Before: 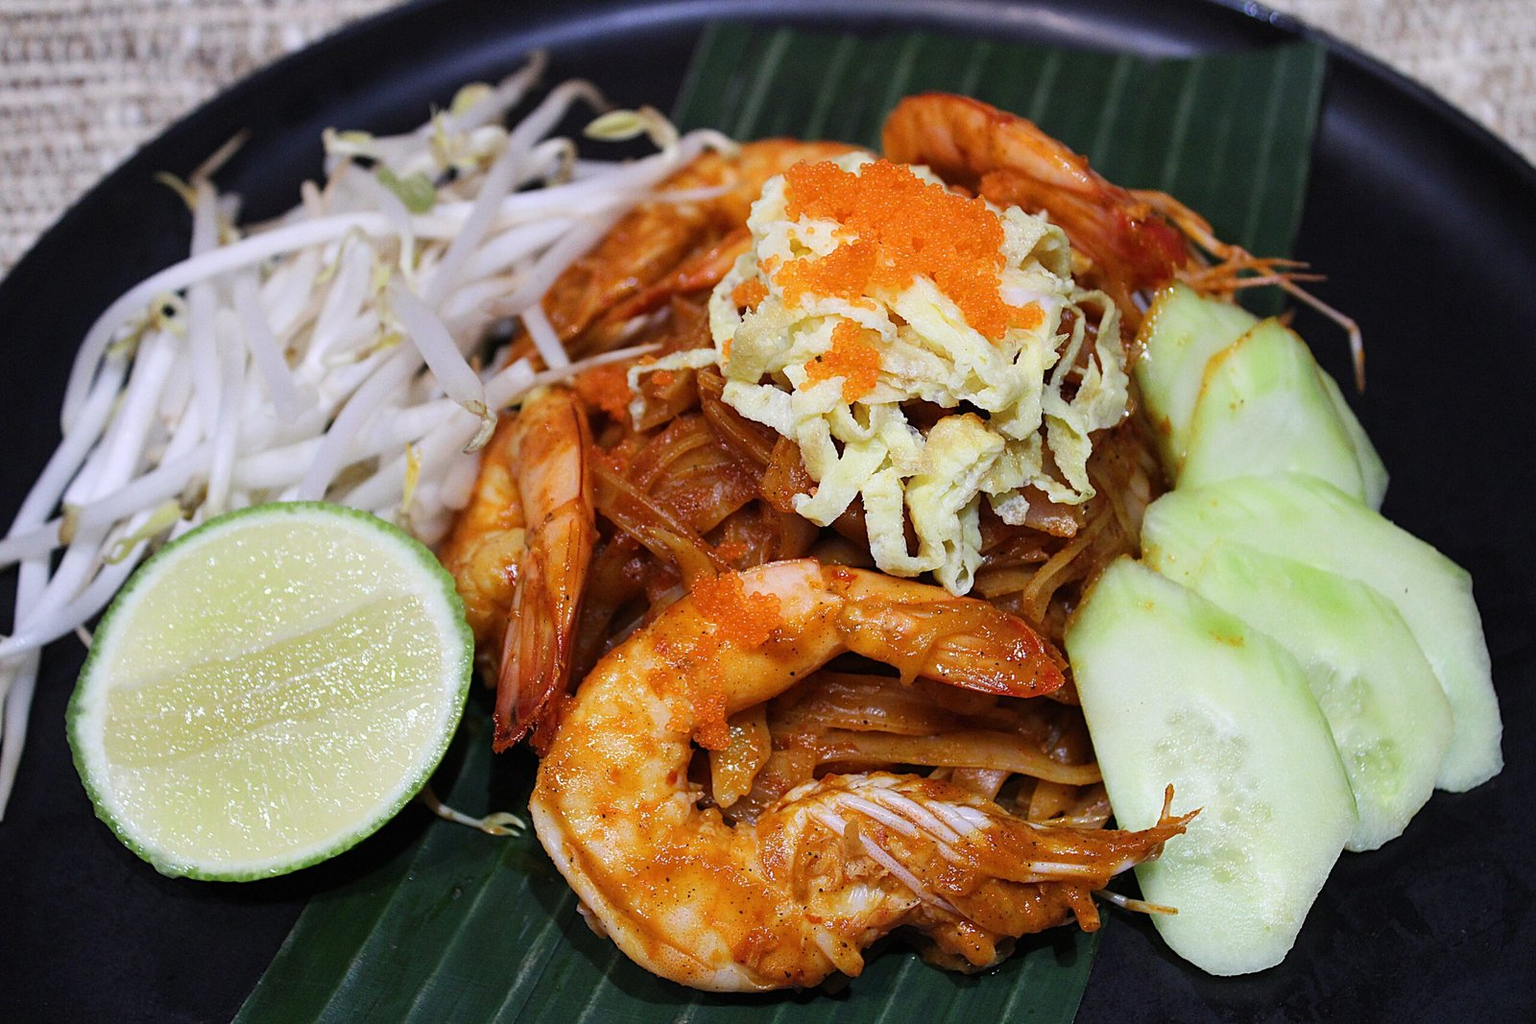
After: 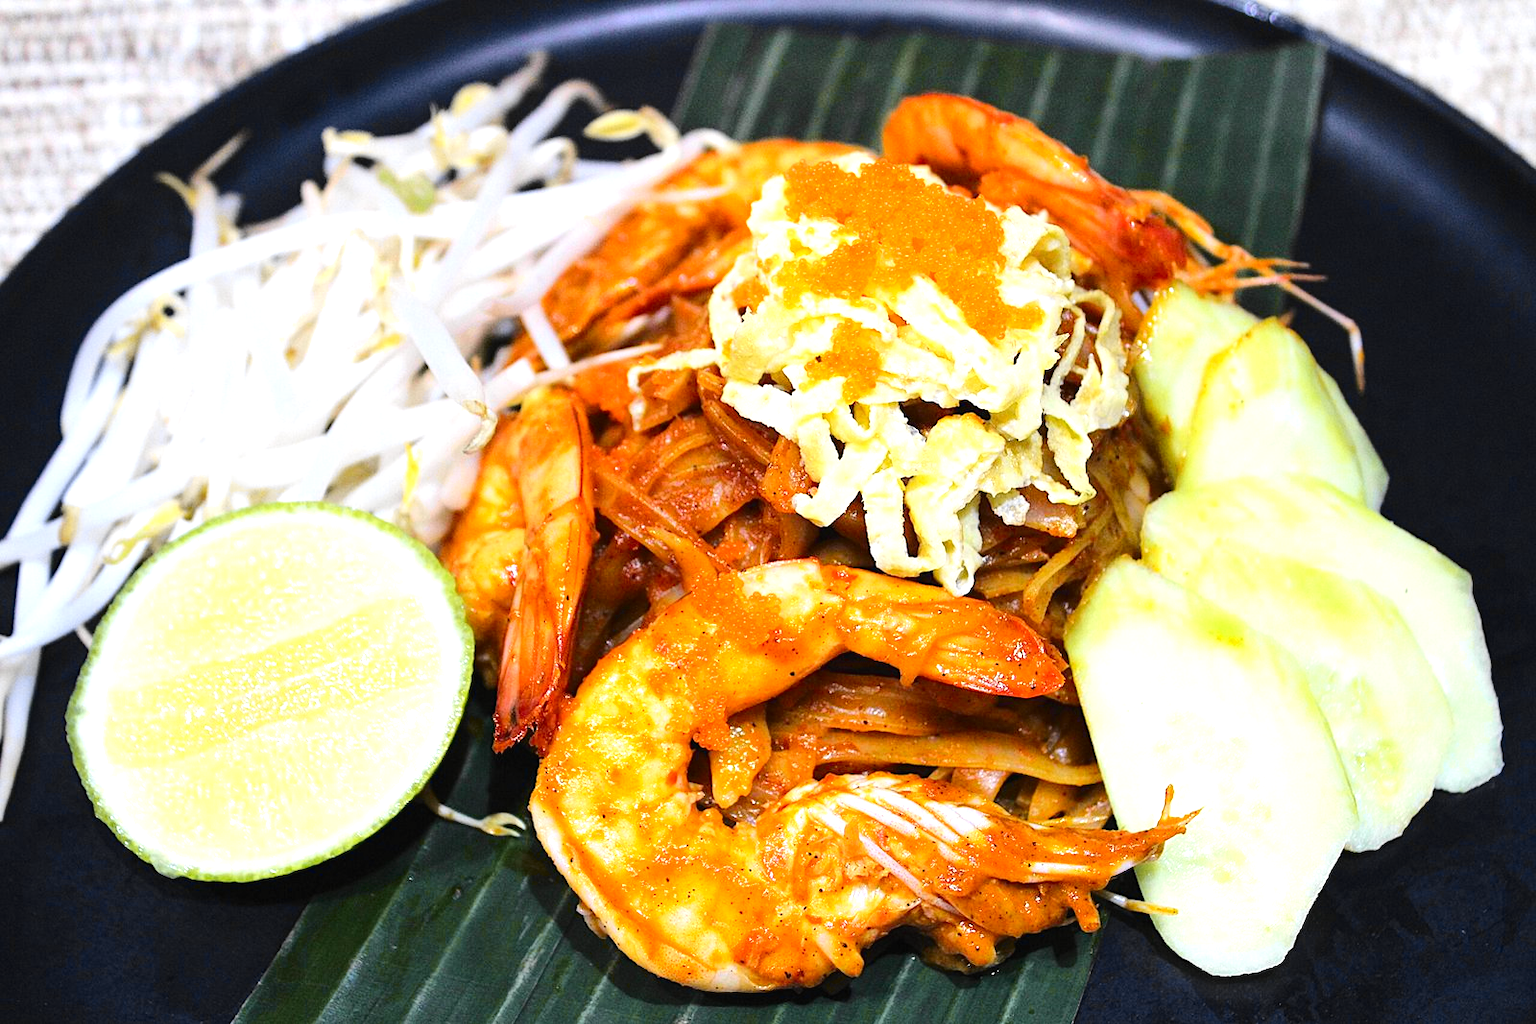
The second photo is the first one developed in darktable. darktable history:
exposure: black level correction 0, exposure 1.1 EV, compensate exposure bias true, compensate highlight preservation false
tone curve: curves: ch0 [(0, 0.01) (0.097, 0.07) (0.204, 0.173) (0.447, 0.517) (0.539, 0.624) (0.733, 0.791) (0.879, 0.898) (1, 0.98)]; ch1 [(0, 0) (0.393, 0.415) (0.447, 0.448) (0.485, 0.494) (0.523, 0.509) (0.545, 0.541) (0.574, 0.561) (0.648, 0.674) (1, 1)]; ch2 [(0, 0) (0.369, 0.388) (0.449, 0.431) (0.499, 0.5) (0.521, 0.51) (0.53, 0.54) (0.564, 0.569) (0.674, 0.735) (1, 1)], color space Lab, independent channels, preserve colors none
